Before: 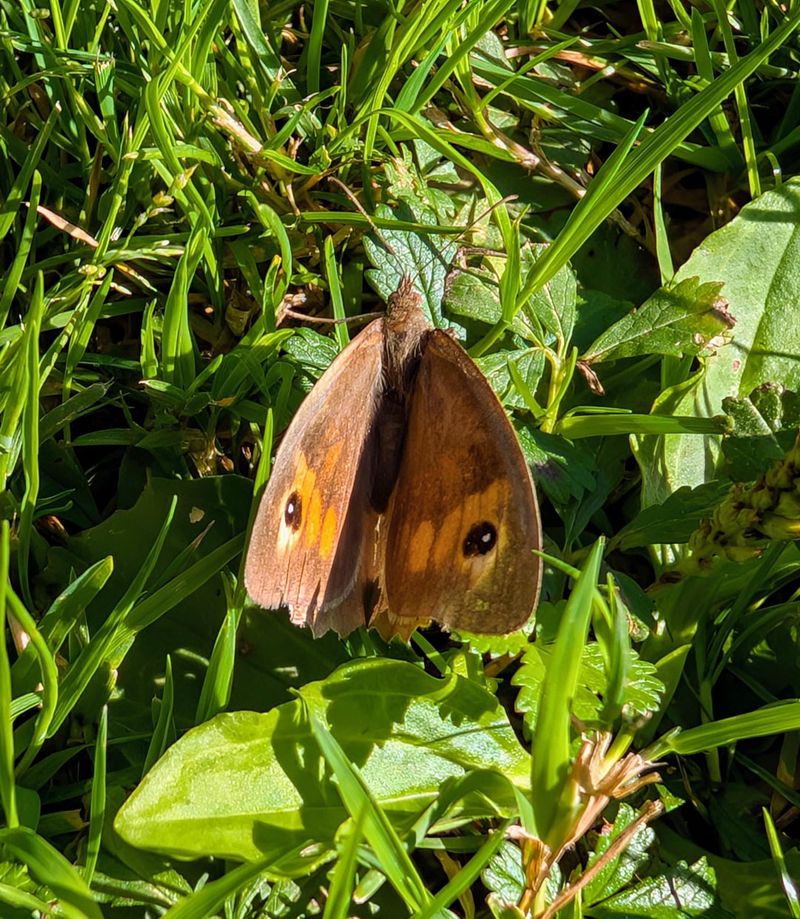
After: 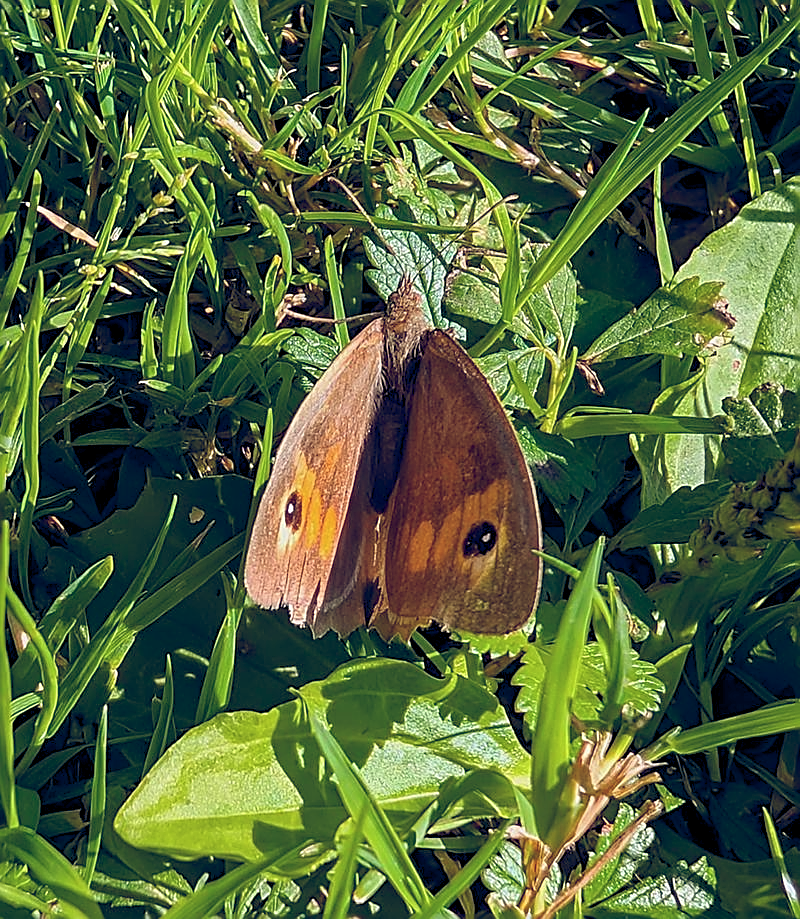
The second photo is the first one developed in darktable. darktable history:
sharpen: radius 1.663, amount 1.298
color balance rgb: global offset › chroma 0.252%, global offset › hue 257.45°, perceptual saturation grading › global saturation 0.314%, contrast -9.549%
